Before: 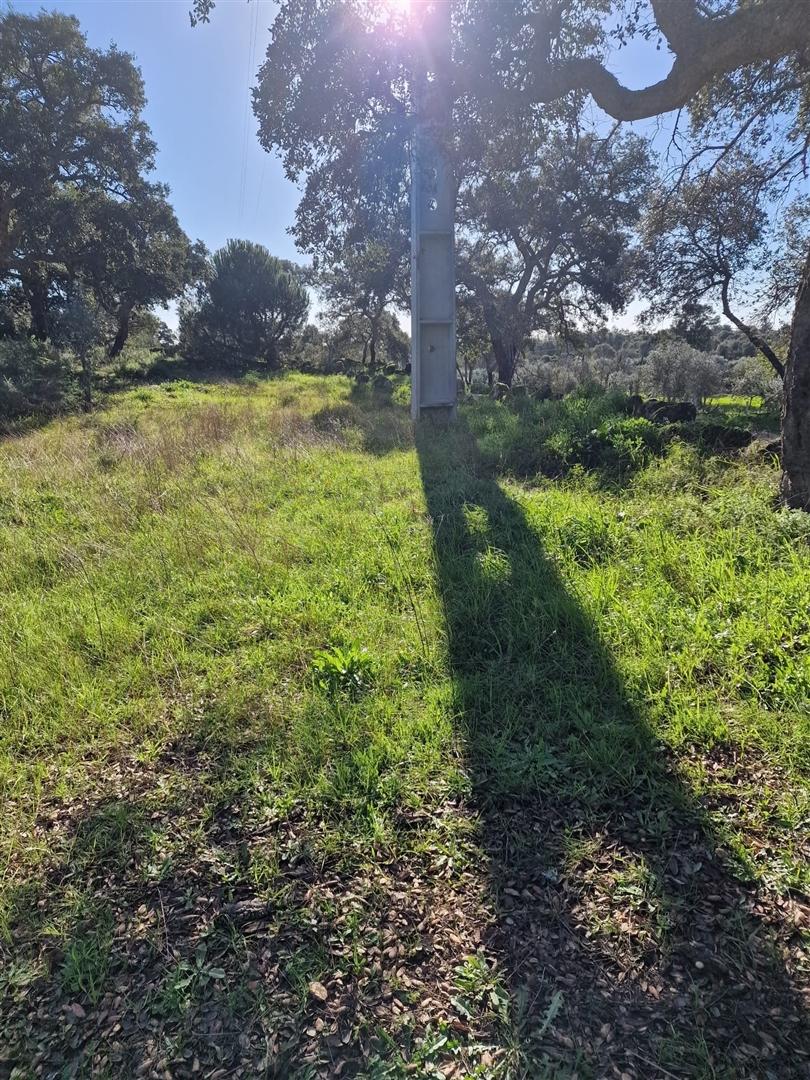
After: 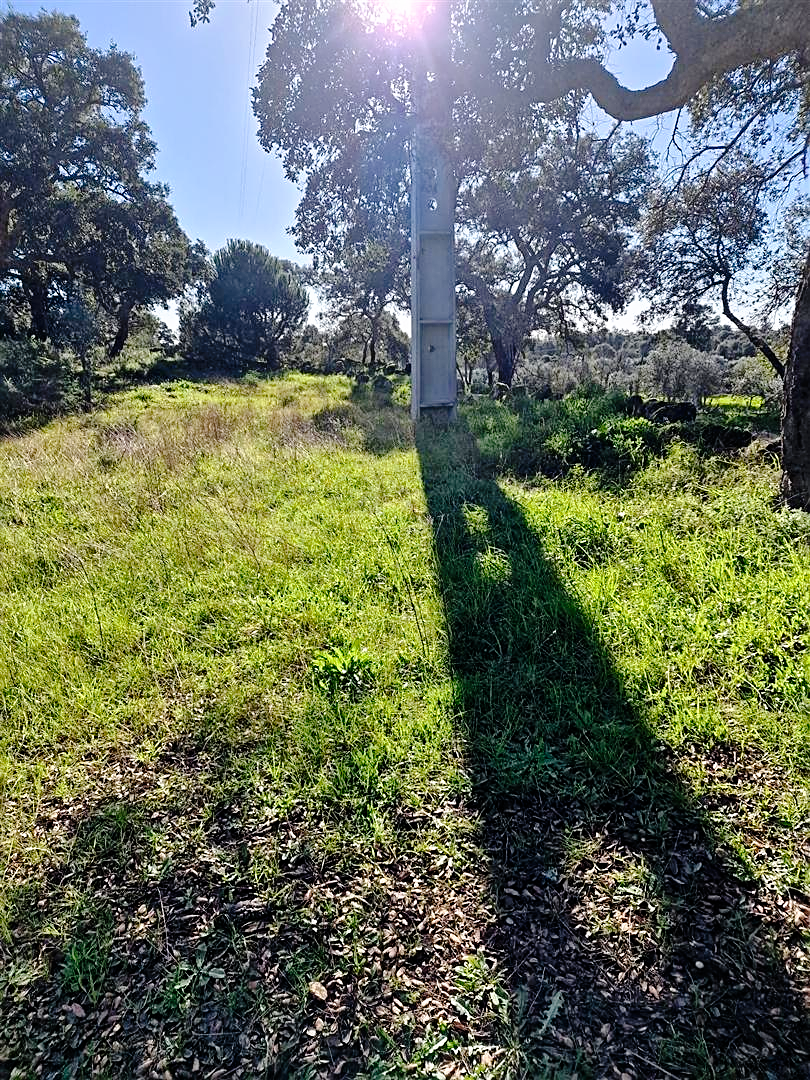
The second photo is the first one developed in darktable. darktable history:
exposure: black level correction 0, compensate exposure bias true, compensate highlight preservation false
tone curve: curves: ch0 [(0, 0) (0.003, 0) (0.011, 0.001) (0.025, 0.001) (0.044, 0.002) (0.069, 0.007) (0.1, 0.015) (0.136, 0.027) (0.177, 0.066) (0.224, 0.122) (0.277, 0.219) (0.335, 0.327) (0.399, 0.432) (0.468, 0.527) (0.543, 0.615) (0.623, 0.695) (0.709, 0.777) (0.801, 0.874) (0.898, 0.973) (1, 1)], preserve colors none
sharpen: on, module defaults
